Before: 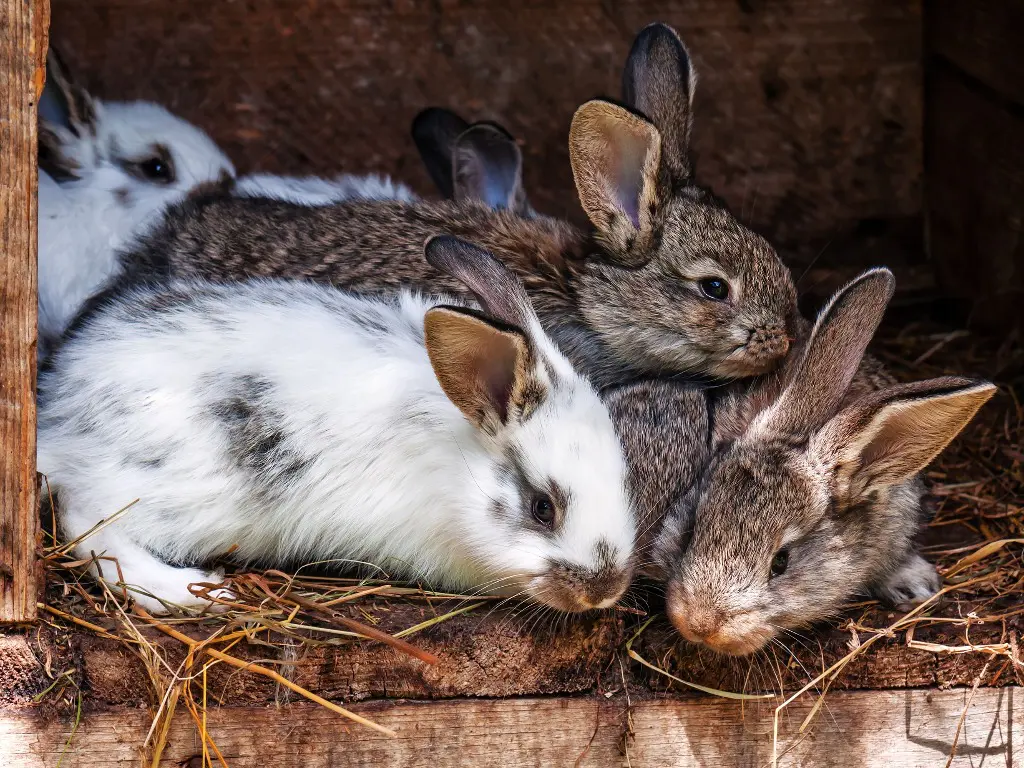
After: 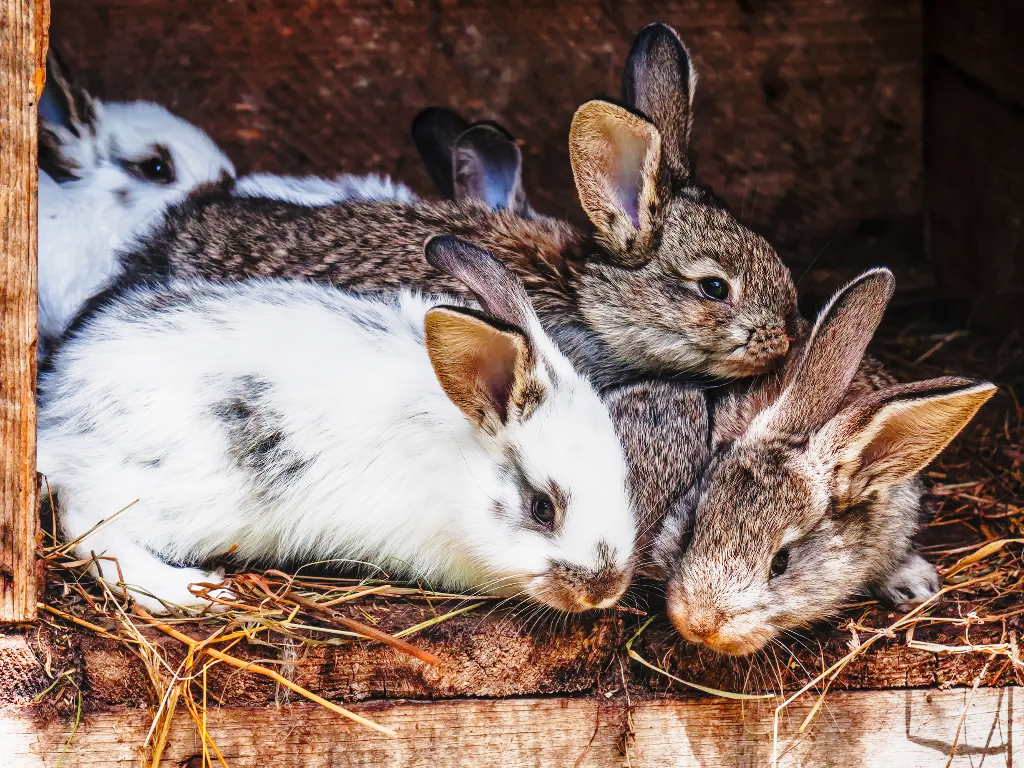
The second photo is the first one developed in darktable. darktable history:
local contrast: detail 110%
base curve: curves: ch0 [(0, 0) (0.028, 0.03) (0.121, 0.232) (0.46, 0.748) (0.859, 0.968) (1, 1)], preserve colors none
